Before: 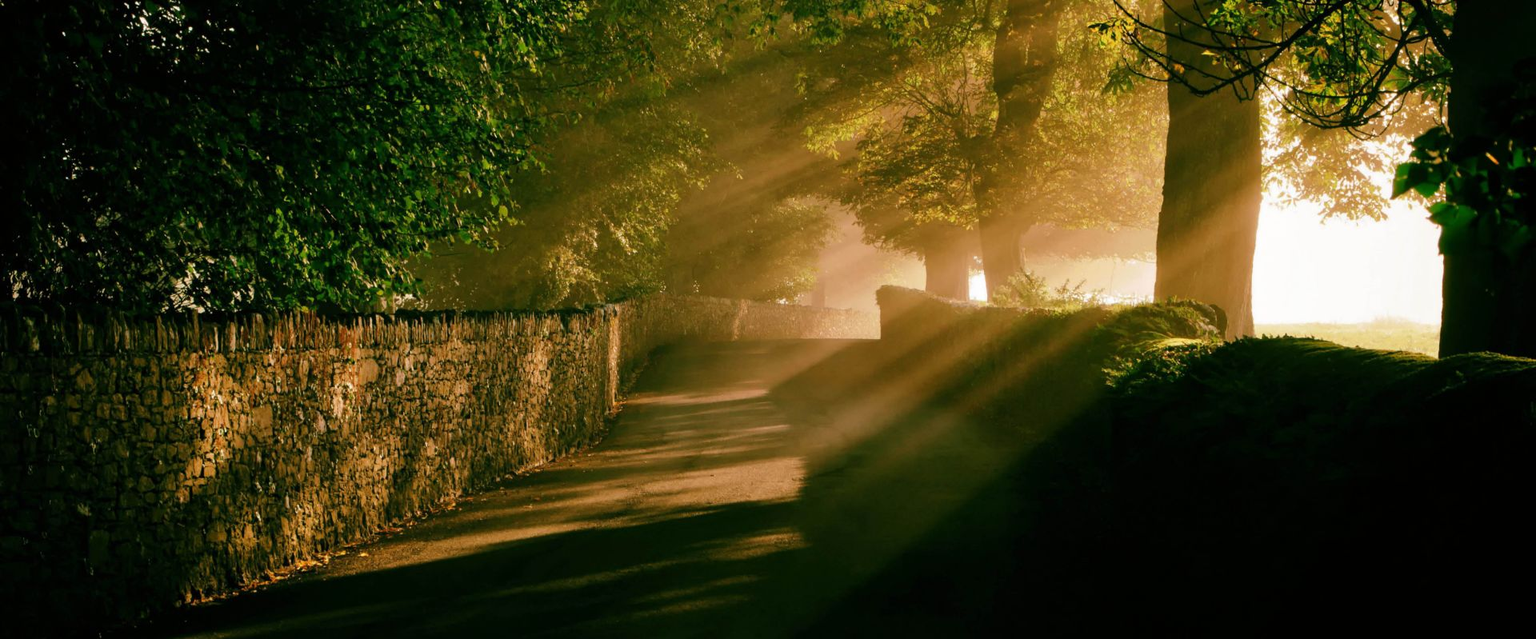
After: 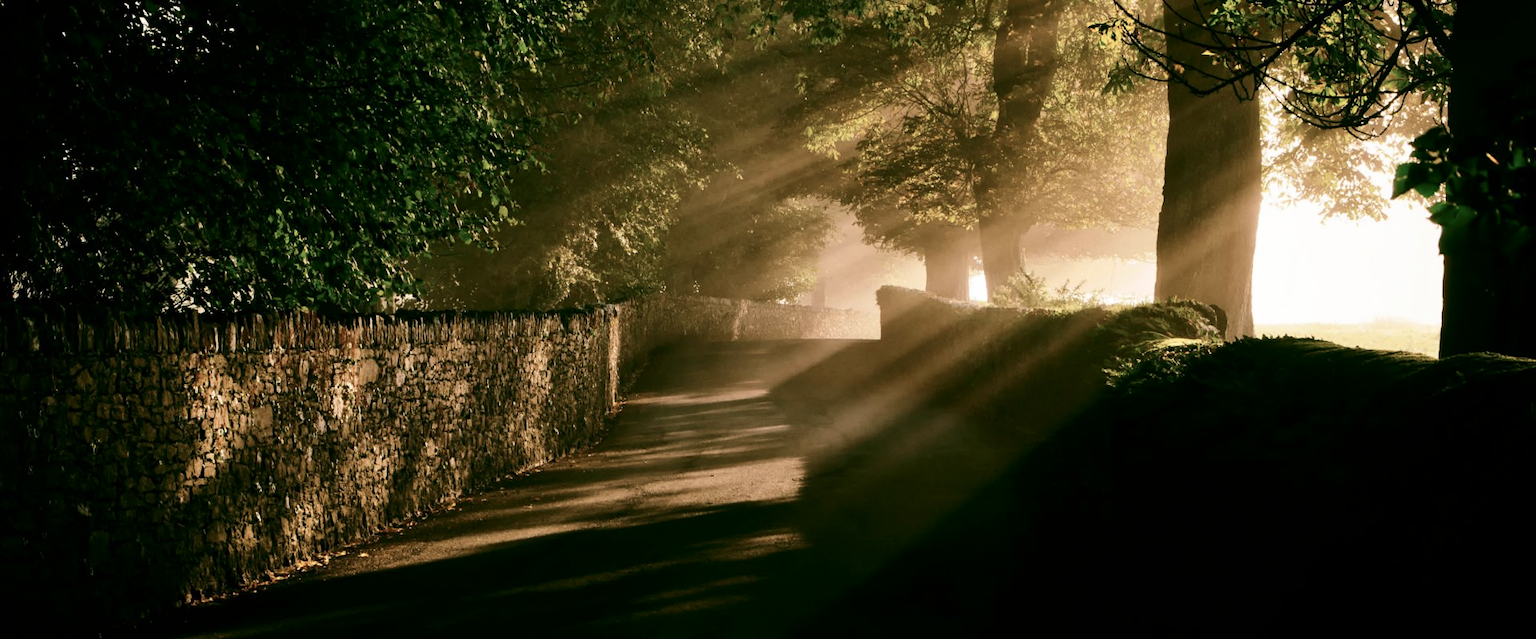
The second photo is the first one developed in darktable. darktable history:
contrast brightness saturation: contrast 0.249, saturation -0.308
